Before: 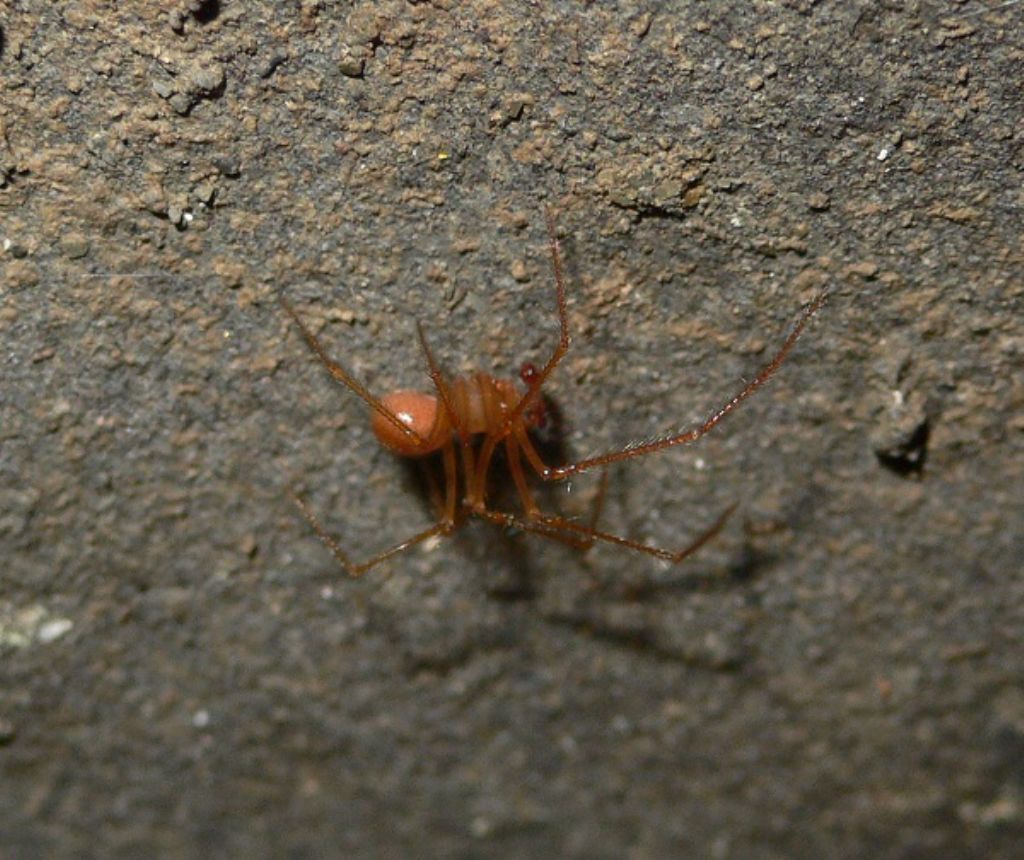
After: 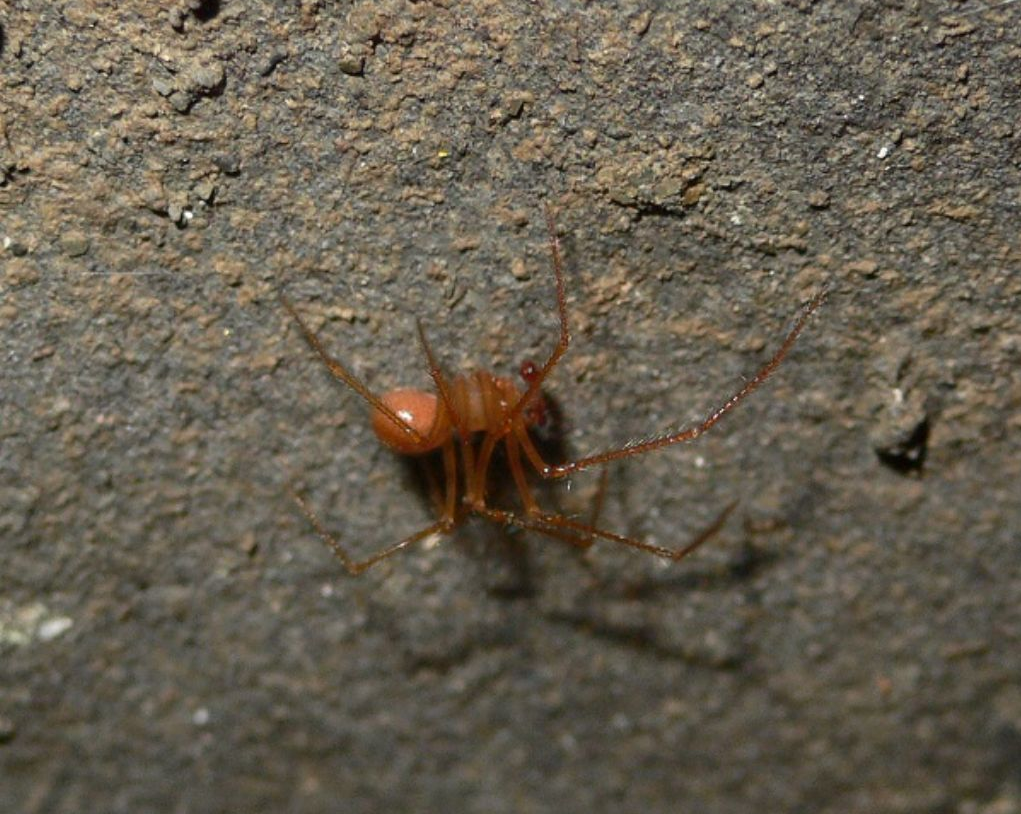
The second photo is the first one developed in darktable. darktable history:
crop: top 0.279%, right 0.263%, bottom 5.027%
